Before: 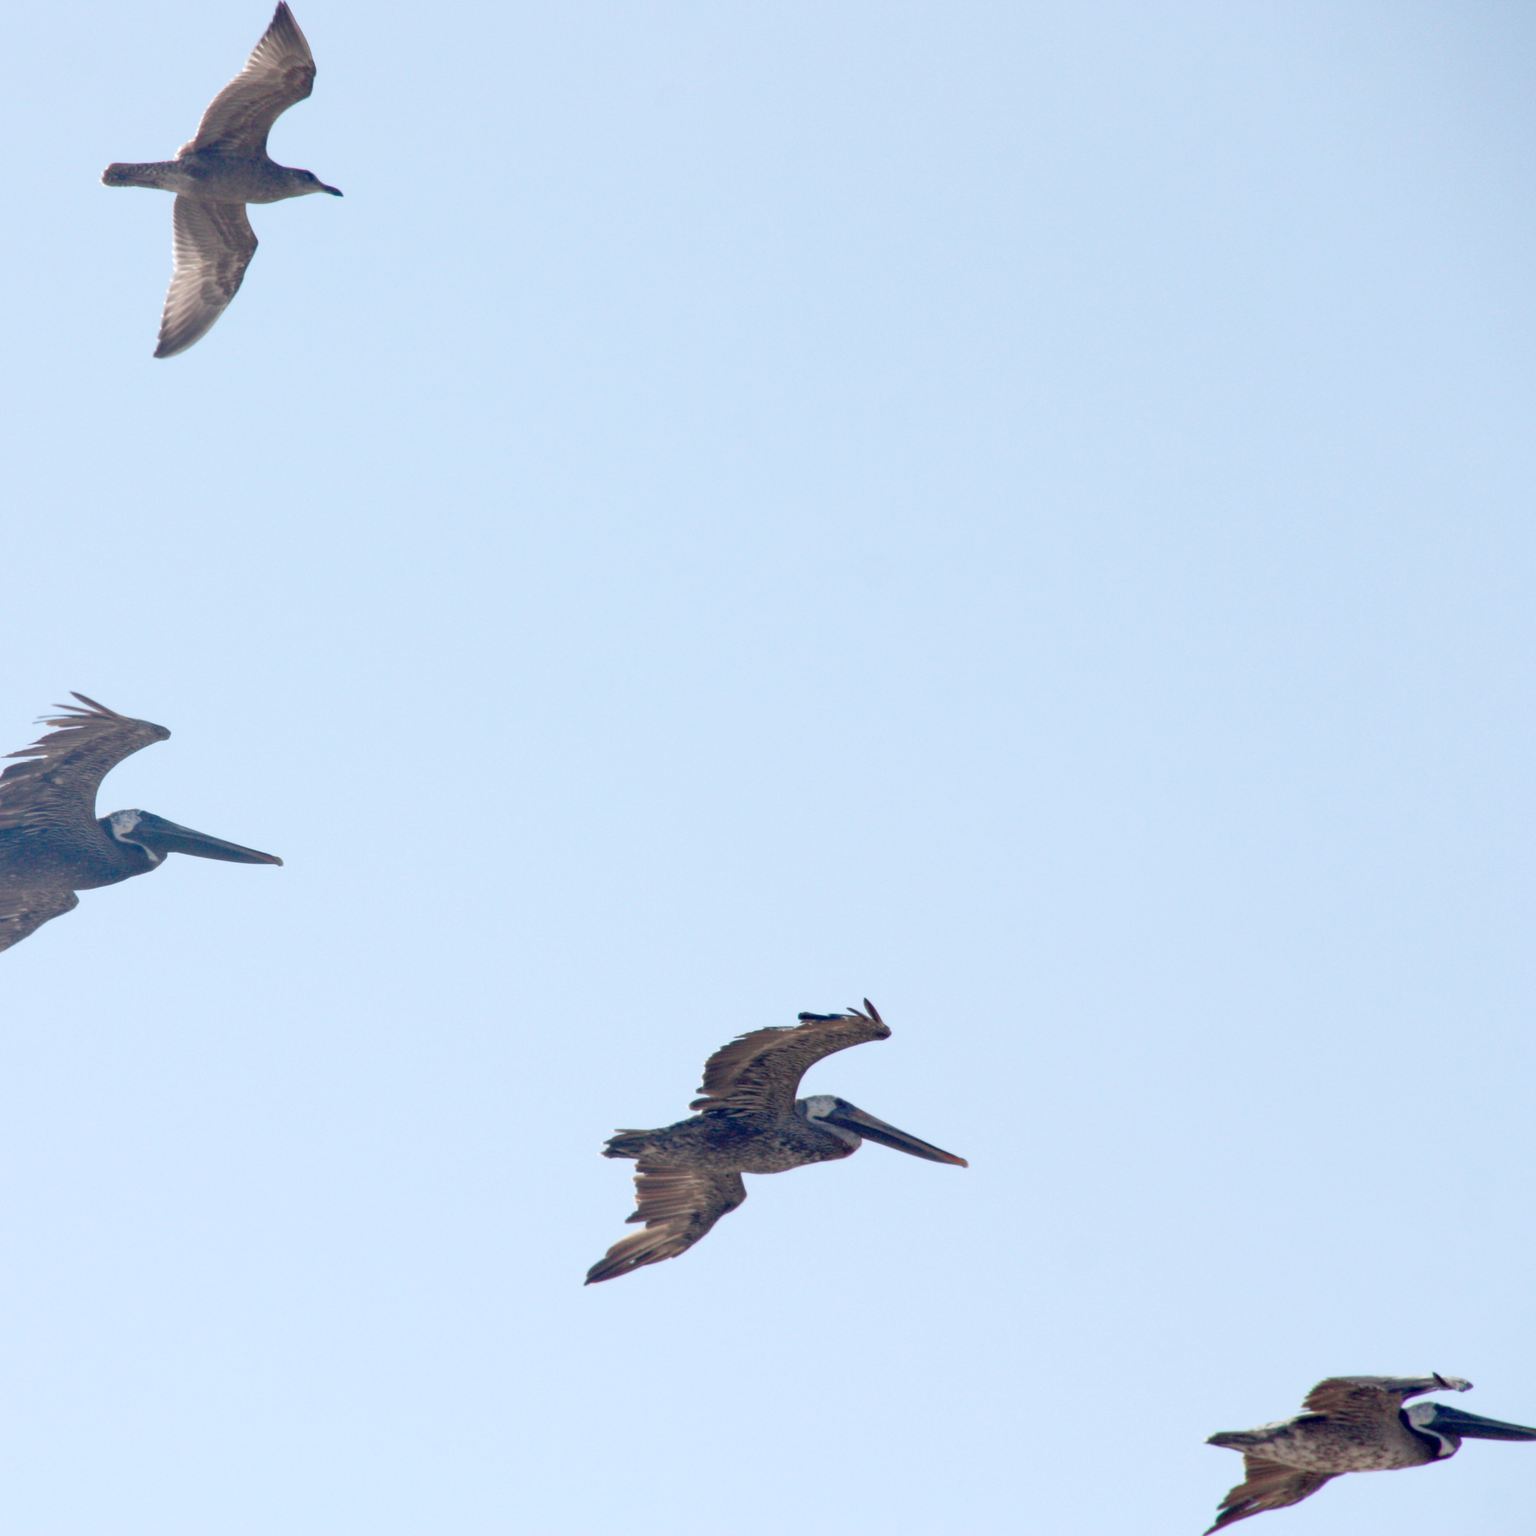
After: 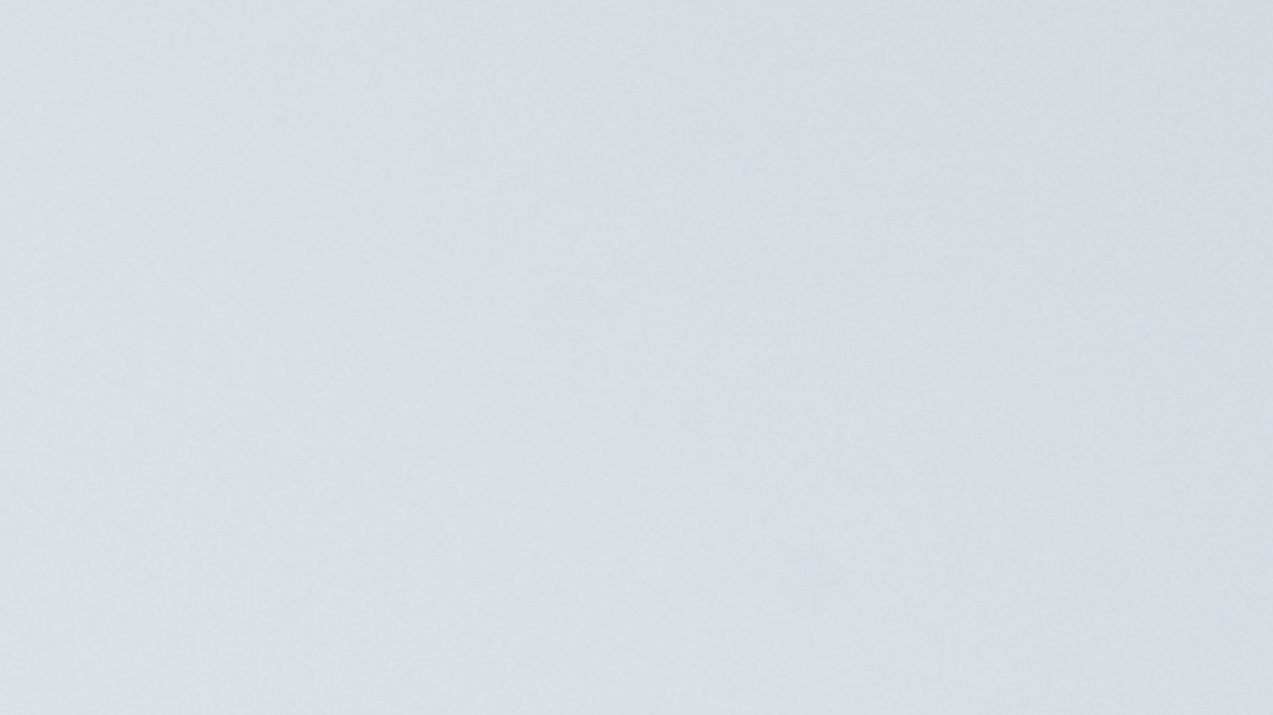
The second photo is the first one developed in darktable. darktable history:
crop: left 28.64%, top 16.832%, right 26.637%, bottom 58.055%
sharpen: on, module defaults
color zones: curves: ch0 [(0.004, 0.388) (0.125, 0.392) (0.25, 0.404) (0.375, 0.5) (0.5, 0.5) (0.625, 0.5) (0.75, 0.5) (0.875, 0.5)]; ch1 [(0, 0.5) (0.125, 0.5) (0.25, 0.5) (0.375, 0.124) (0.524, 0.124) (0.645, 0.128) (0.789, 0.132) (0.914, 0.096) (0.998, 0.068)]
